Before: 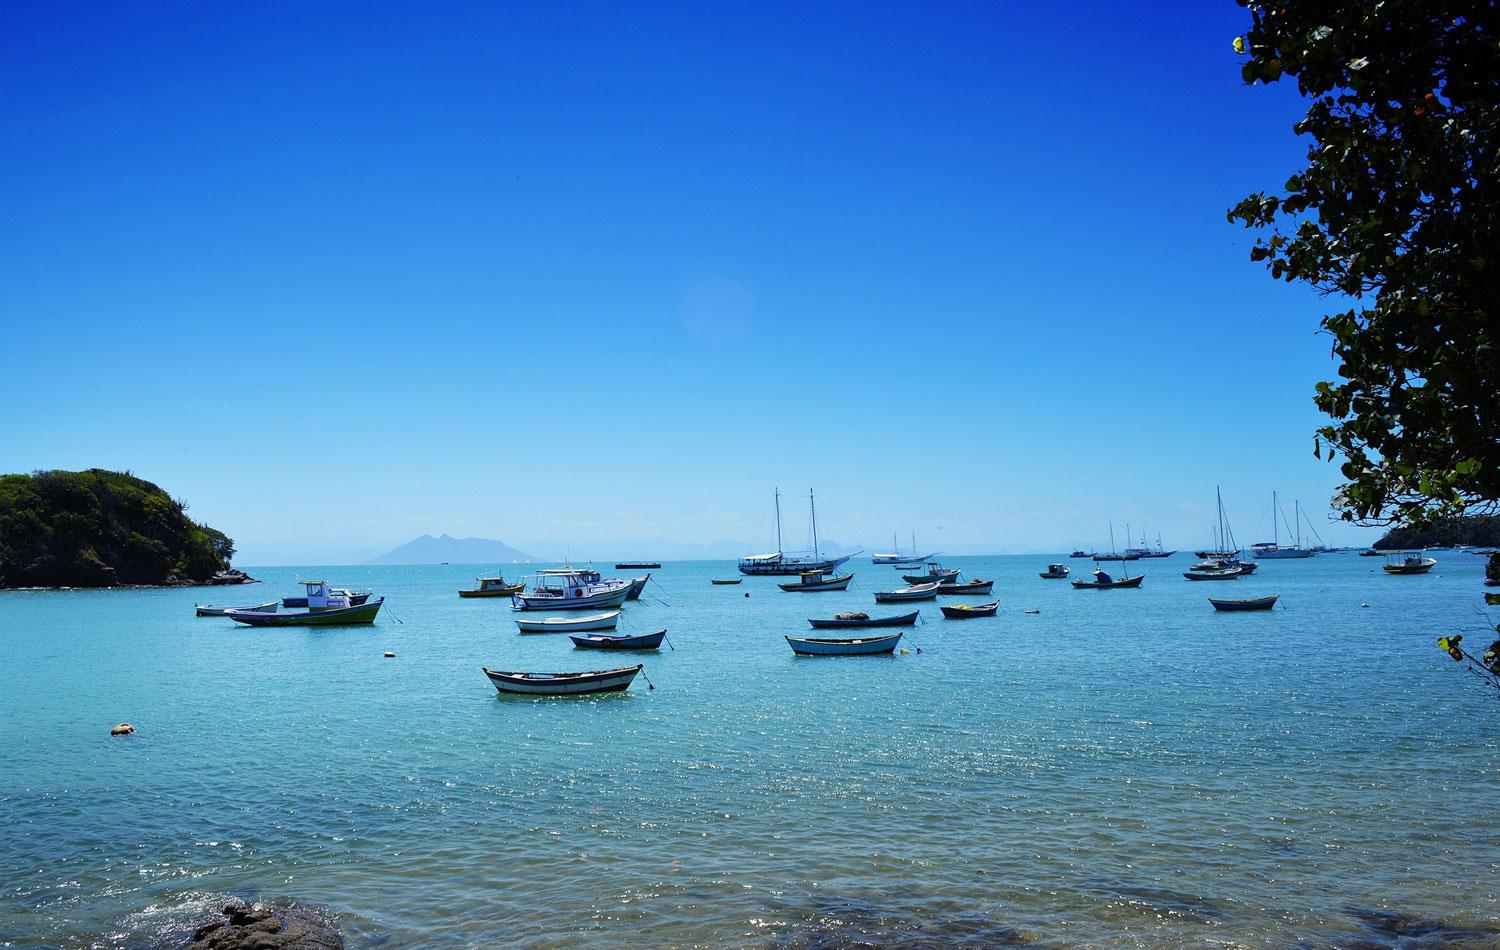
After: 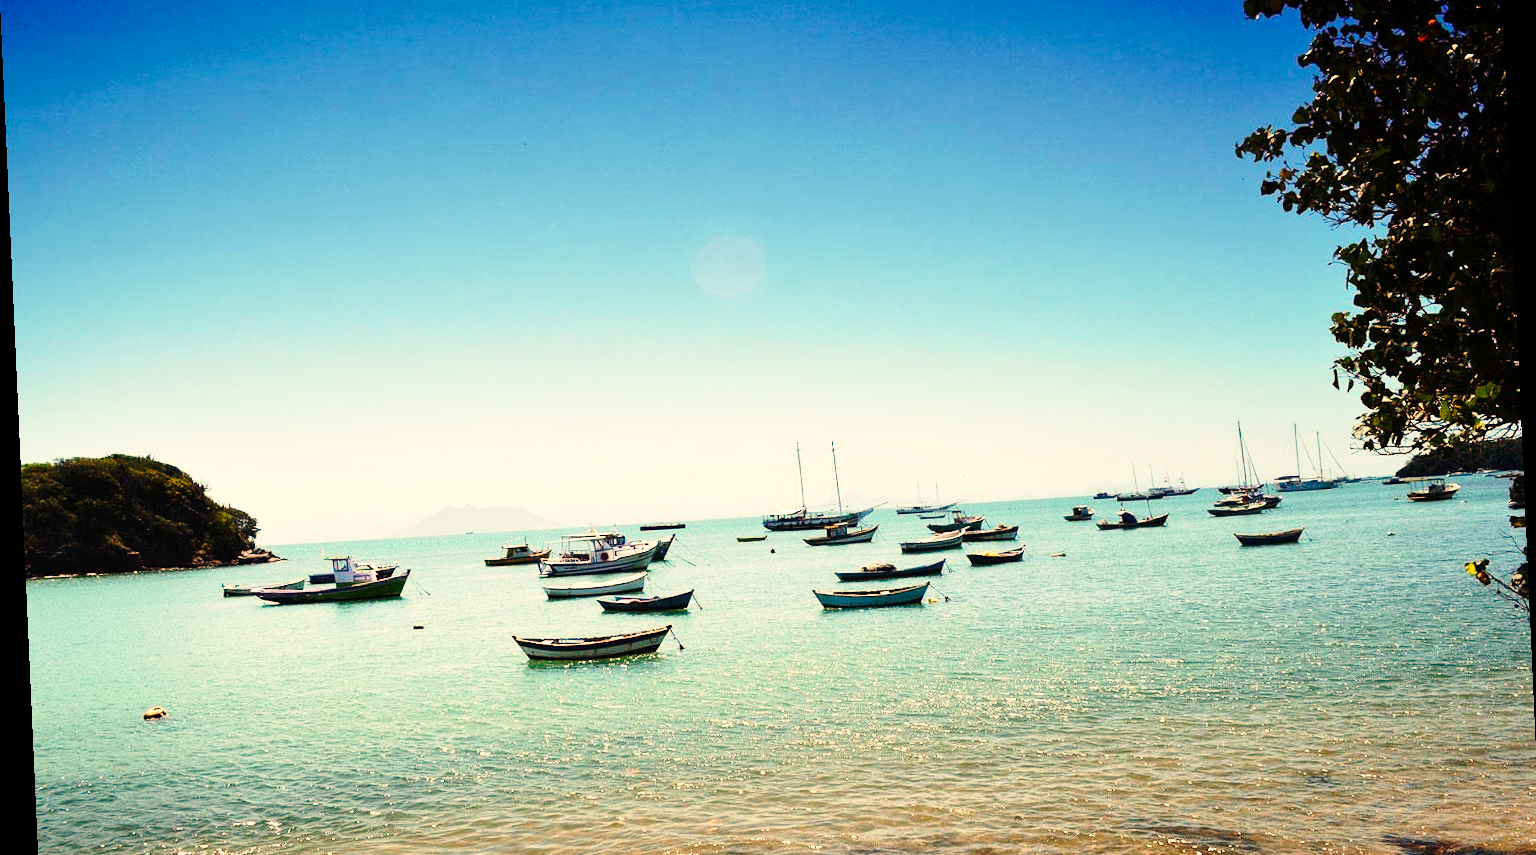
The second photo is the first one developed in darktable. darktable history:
crop: top 7.625%, bottom 8.027%
base curve: curves: ch0 [(0, 0) (0.028, 0.03) (0.121, 0.232) (0.46, 0.748) (0.859, 0.968) (1, 1)], preserve colors none
white balance: red 1.467, blue 0.684
tone equalizer: -8 EV -0.417 EV, -7 EV -0.389 EV, -6 EV -0.333 EV, -5 EV -0.222 EV, -3 EV 0.222 EV, -2 EV 0.333 EV, -1 EV 0.389 EV, +0 EV 0.417 EV, edges refinement/feathering 500, mask exposure compensation -1.57 EV, preserve details no
rotate and perspective: rotation -2.56°, automatic cropping off
